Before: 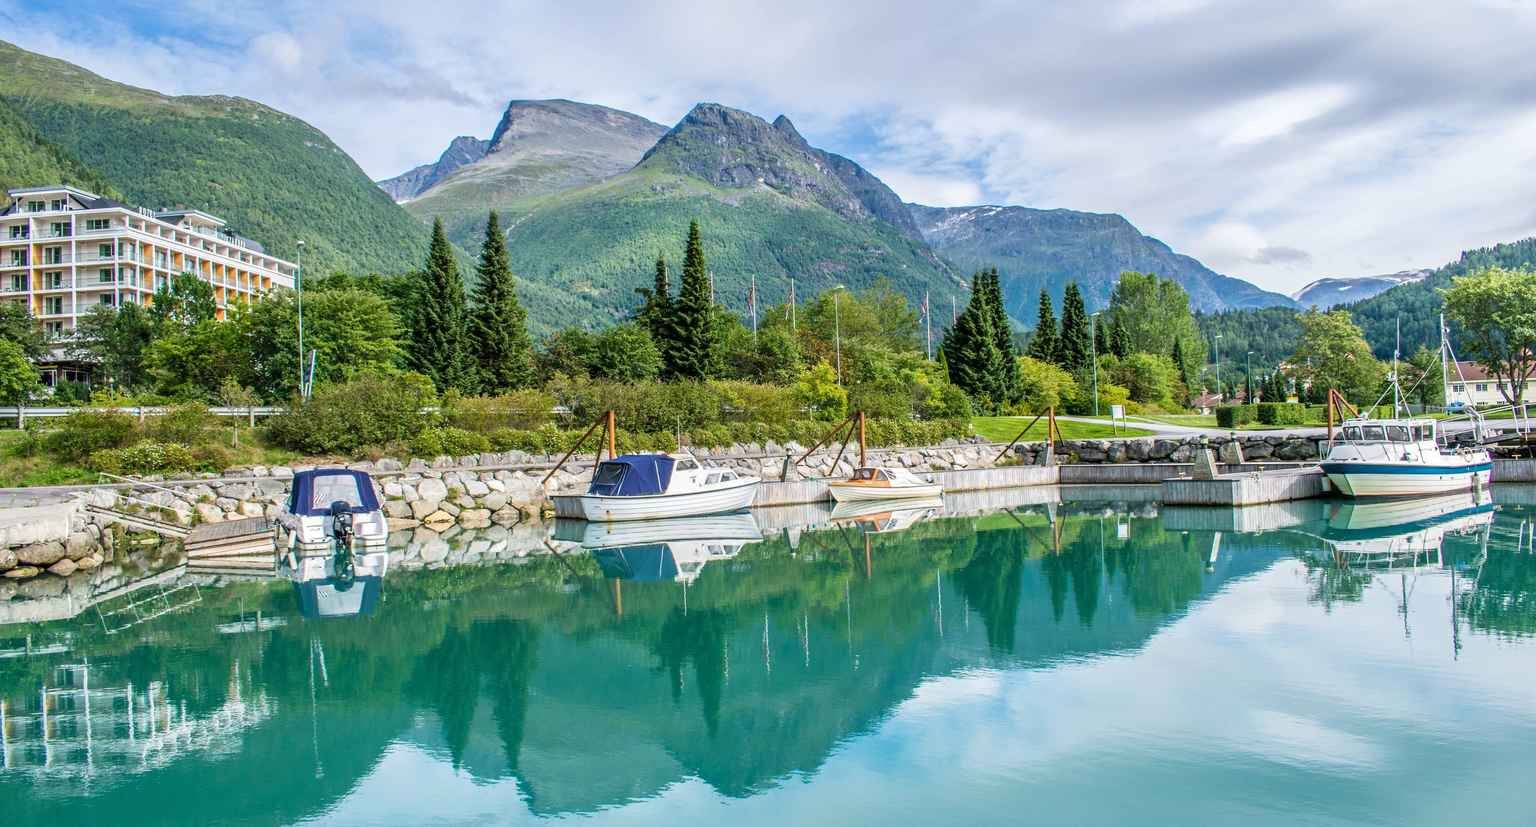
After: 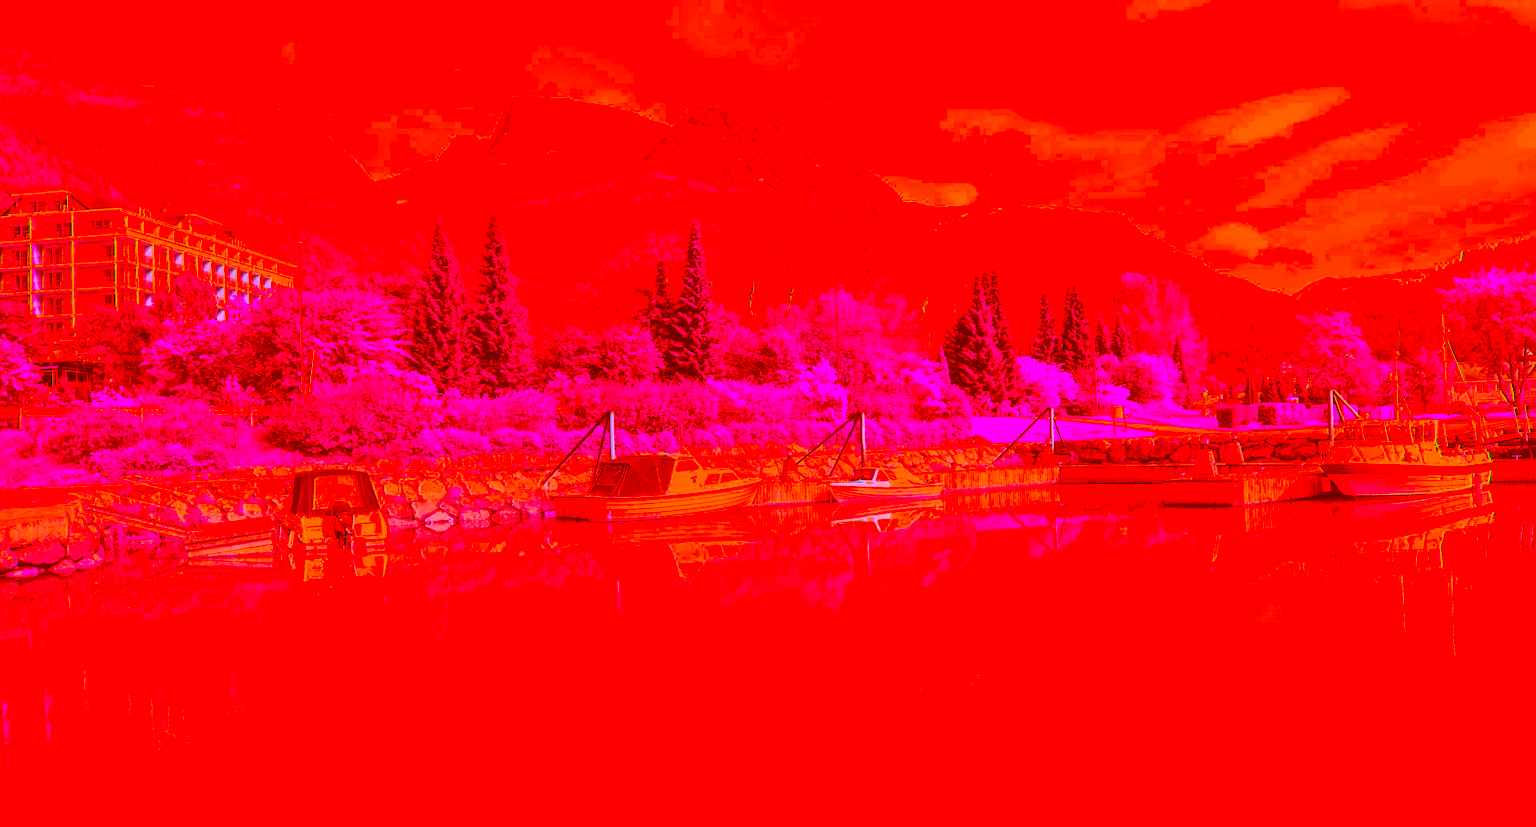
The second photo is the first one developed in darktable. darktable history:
color correction: highlights a* -39.05, highlights b* -39.82, shadows a* -39.42, shadows b* -39.35, saturation -2.96
